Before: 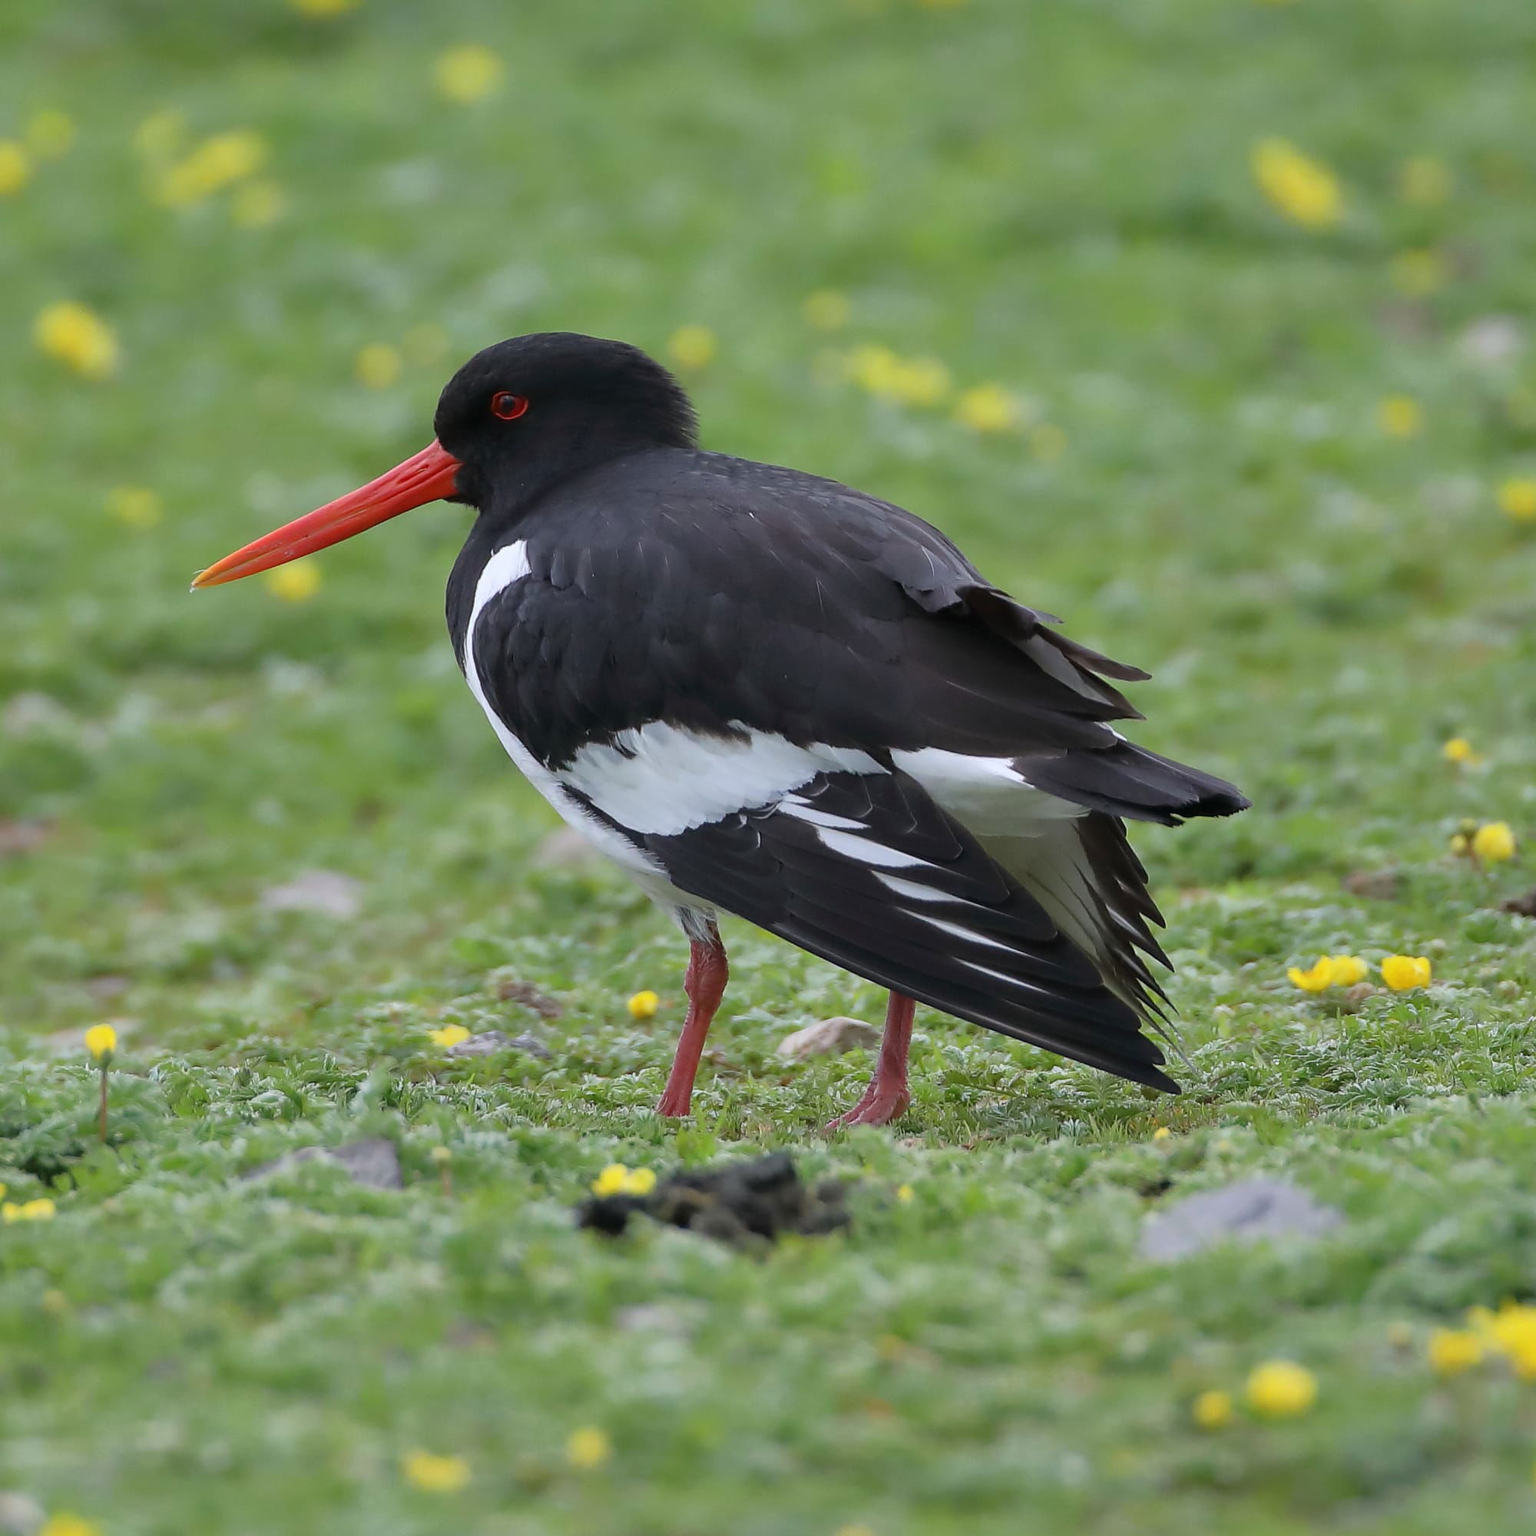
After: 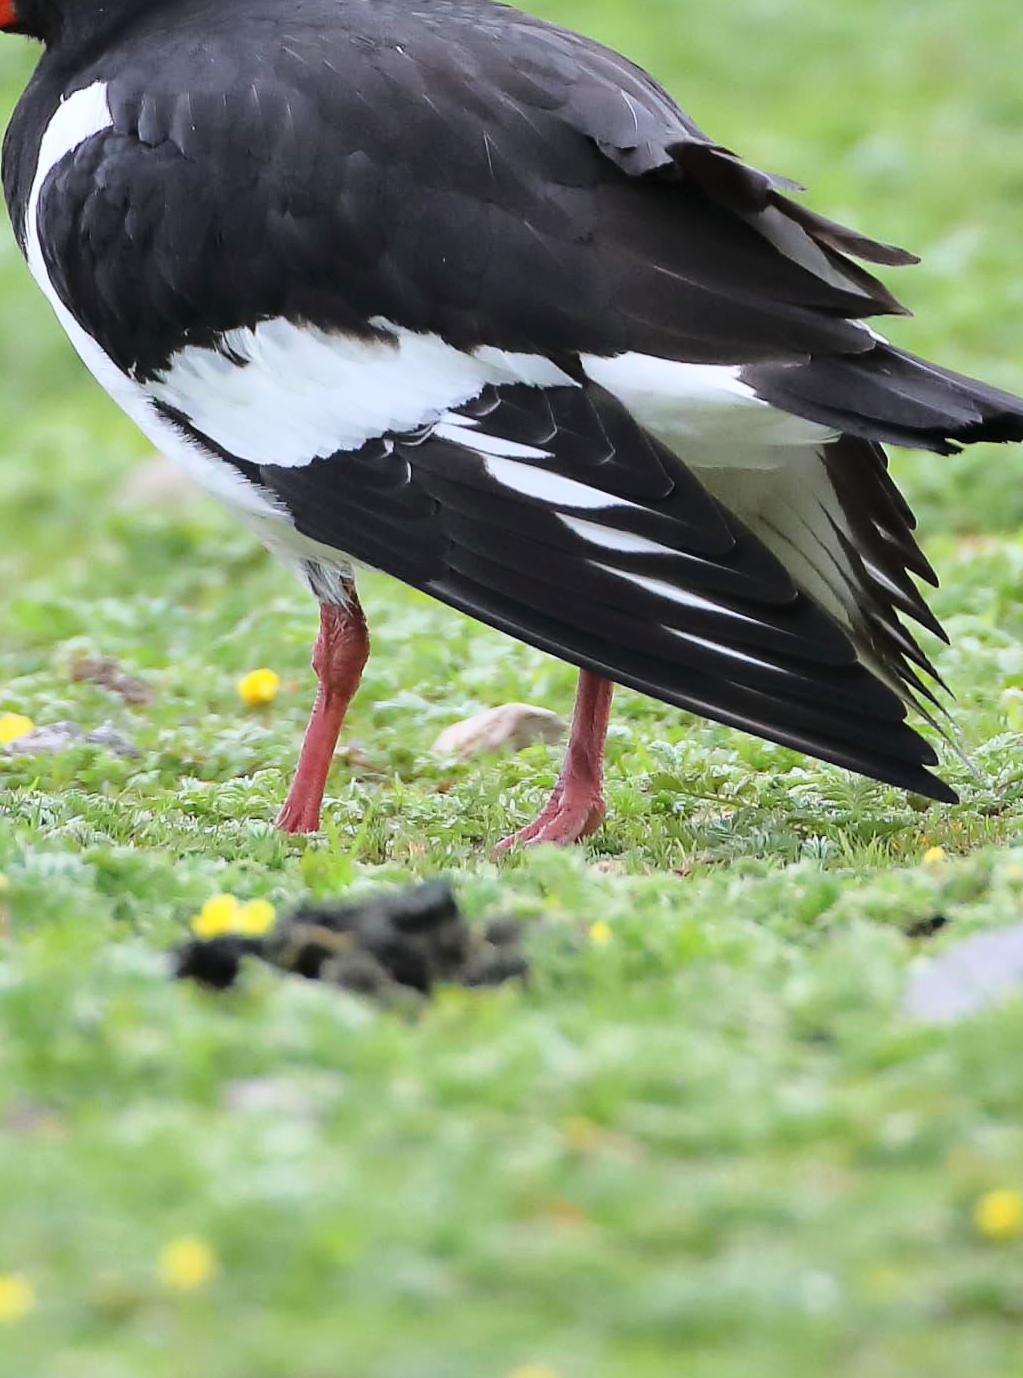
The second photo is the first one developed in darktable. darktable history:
crop and rotate: left 28.999%, top 31.077%, right 19.81%
base curve: curves: ch0 [(0, 0) (0.028, 0.03) (0.121, 0.232) (0.46, 0.748) (0.859, 0.968) (1, 1)]
